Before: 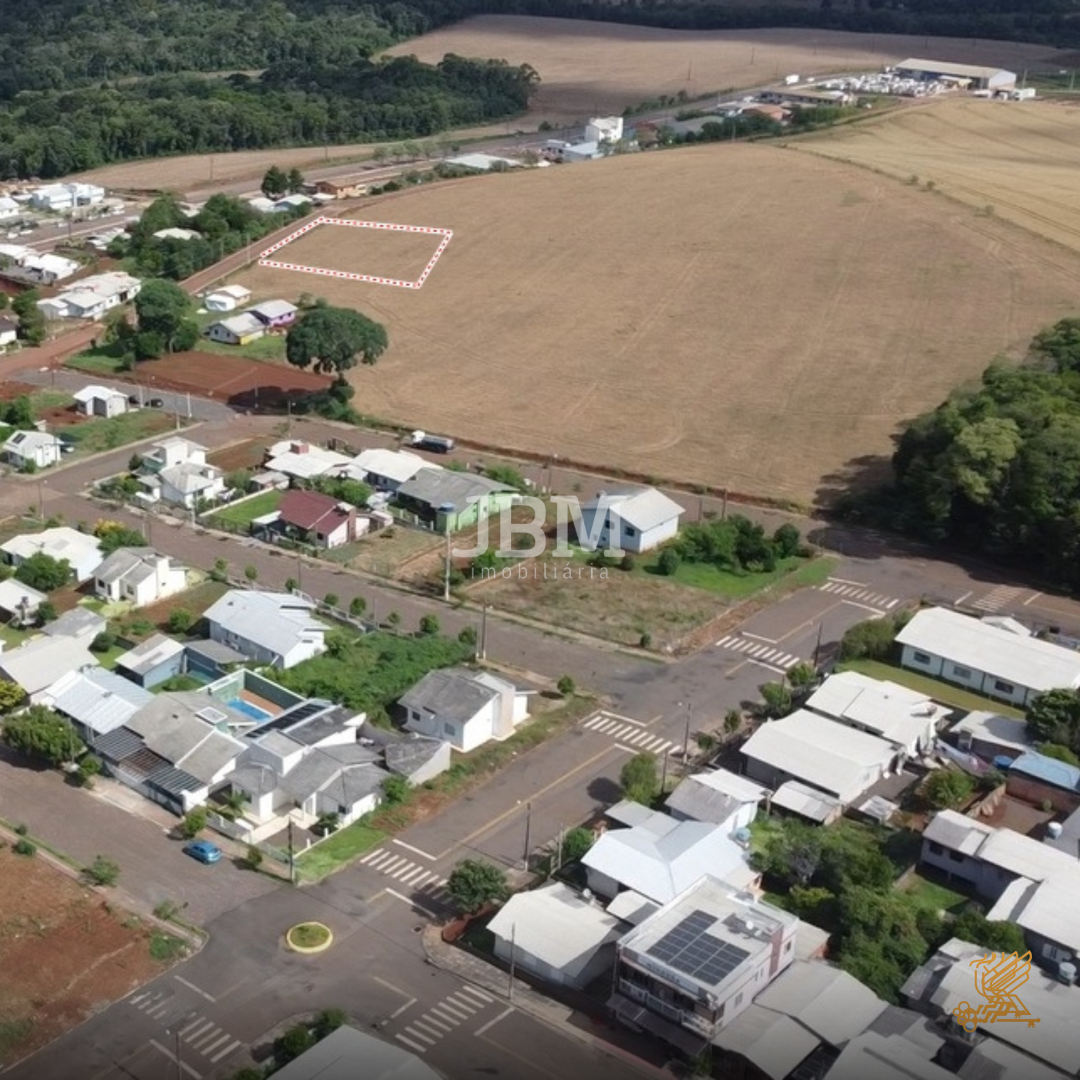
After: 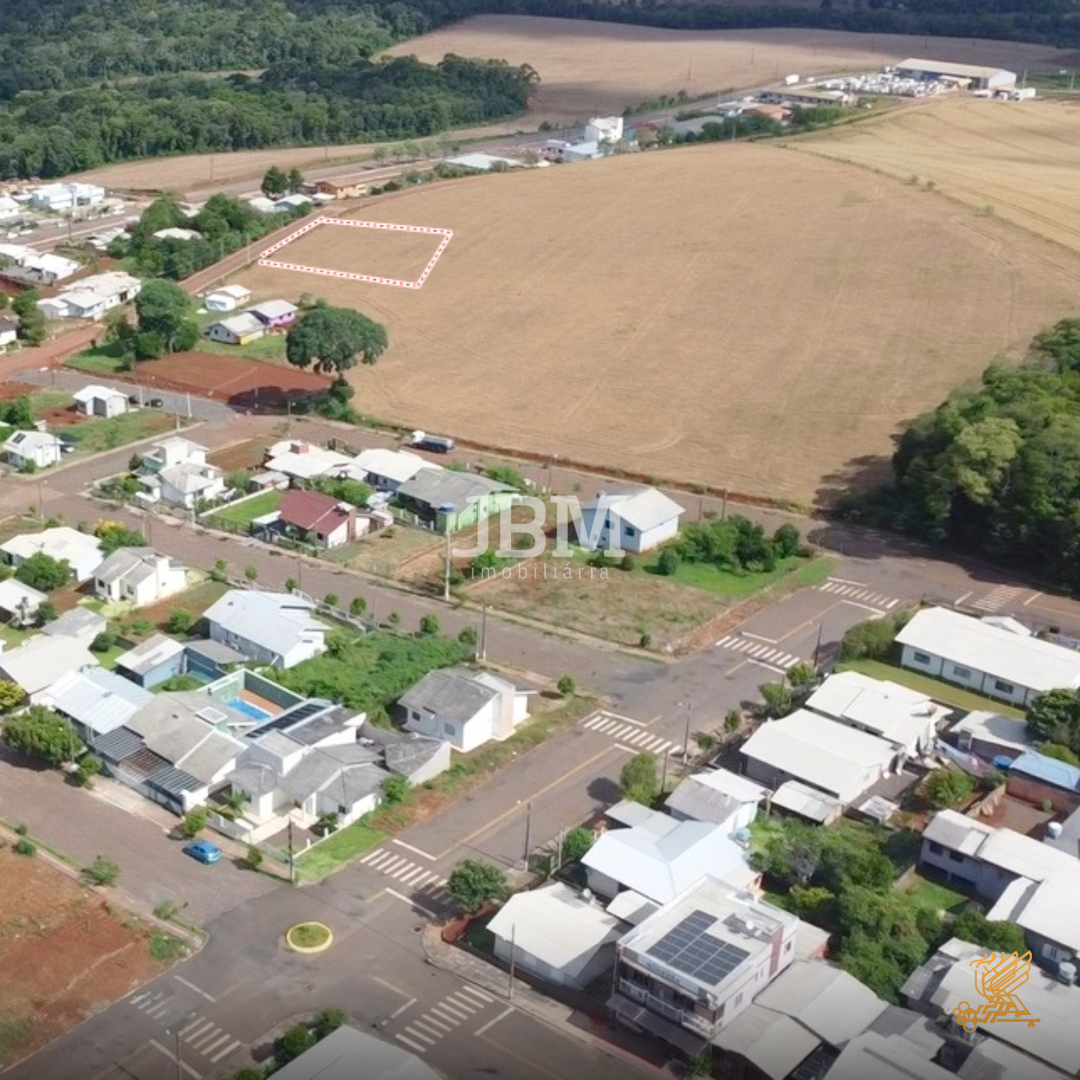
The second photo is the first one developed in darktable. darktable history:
levels: levels [0, 0.445, 1]
shadows and highlights: shadows 1.07, highlights 38.52
